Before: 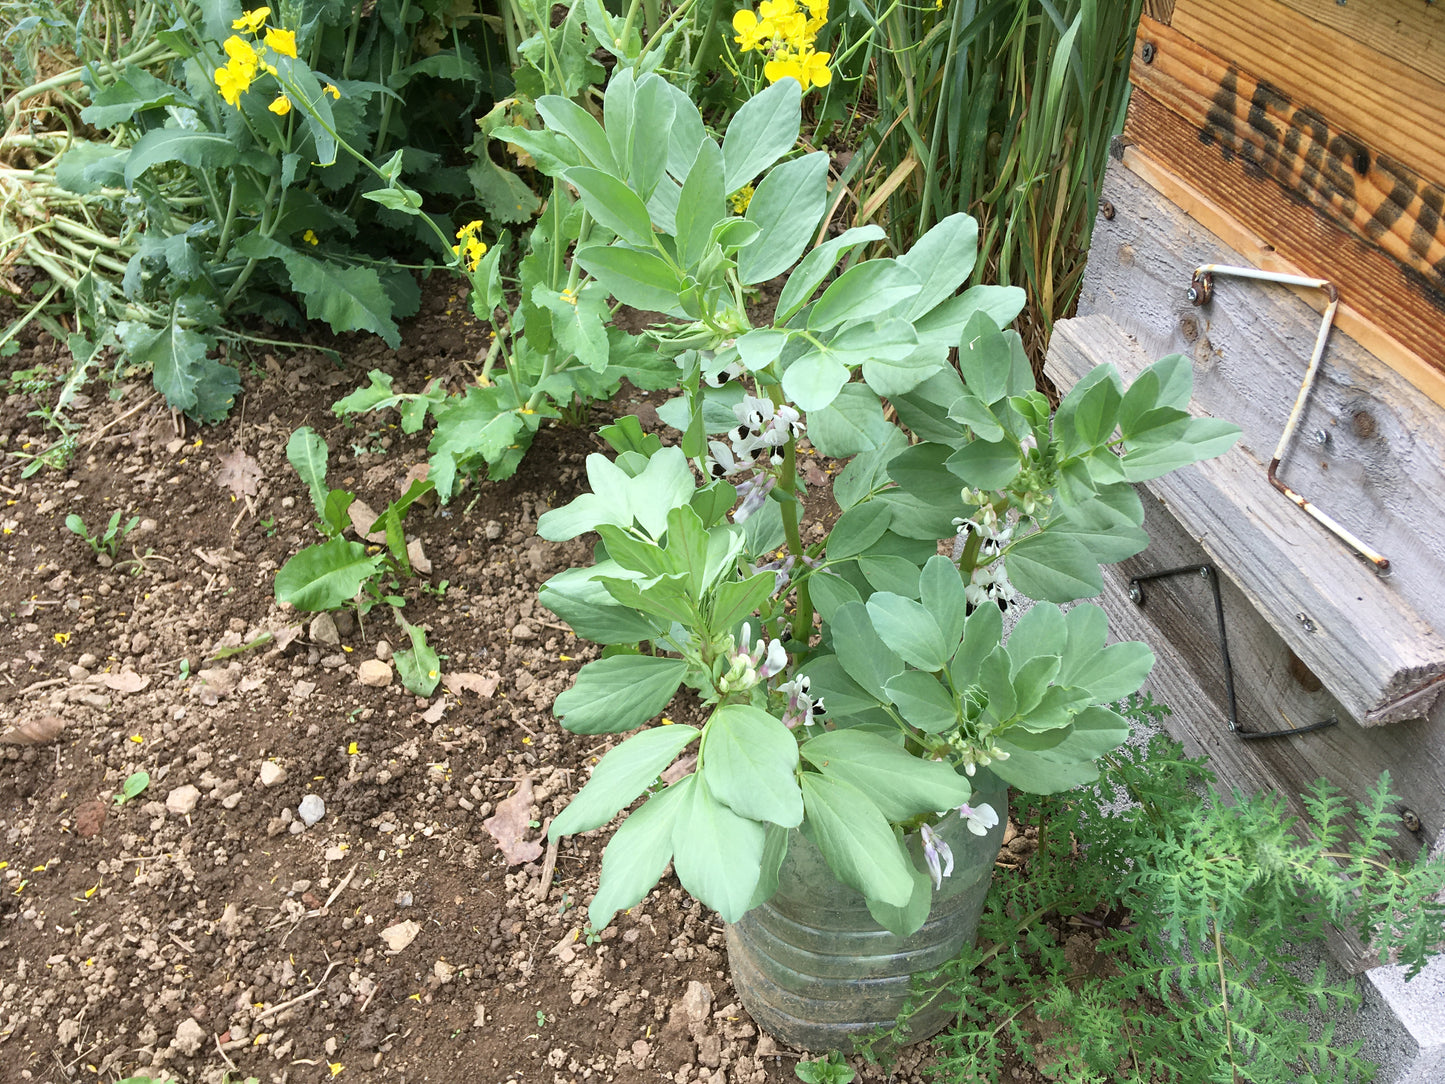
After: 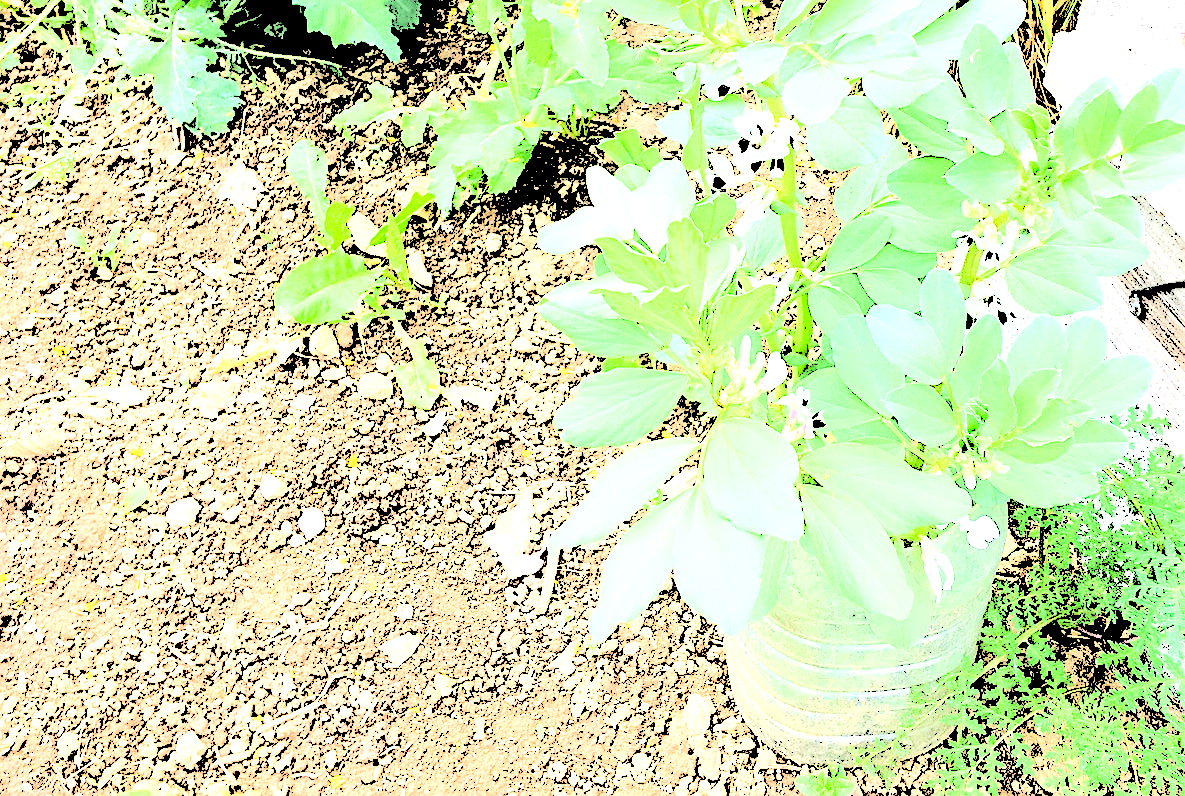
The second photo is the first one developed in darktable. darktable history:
rotate and perspective: crop left 0, crop top 0
crop: top 26.531%, right 17.959%
white balance: emerald 1
sharpen: on, module defaults
levels: levels [0.246, 0.246, 0.506]
